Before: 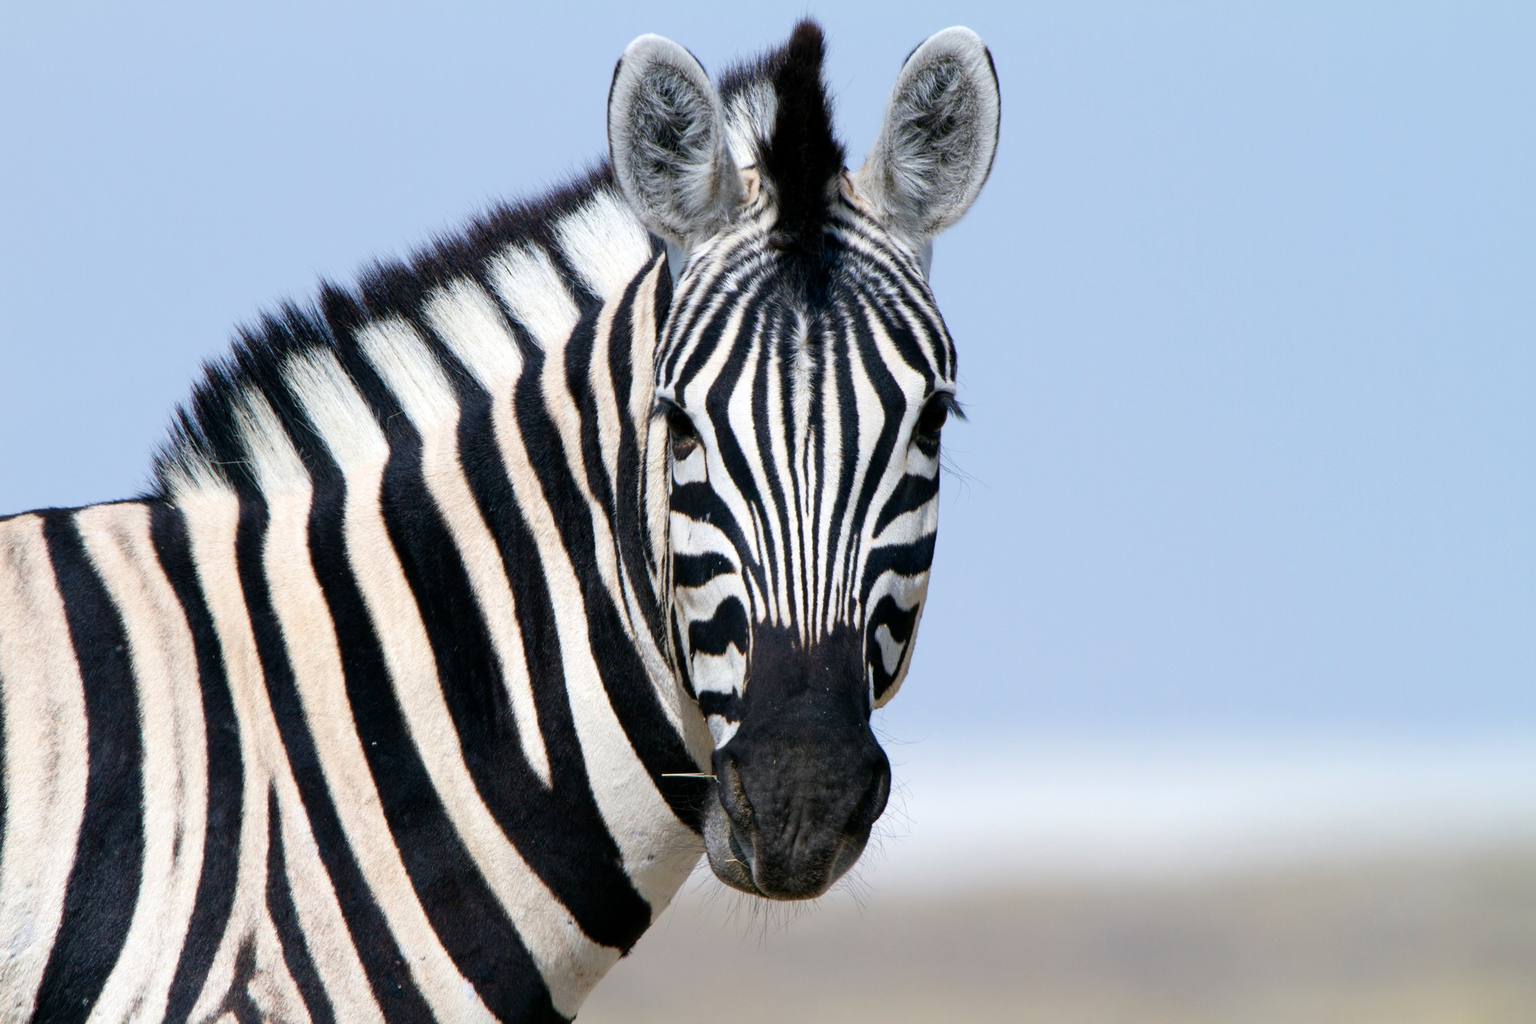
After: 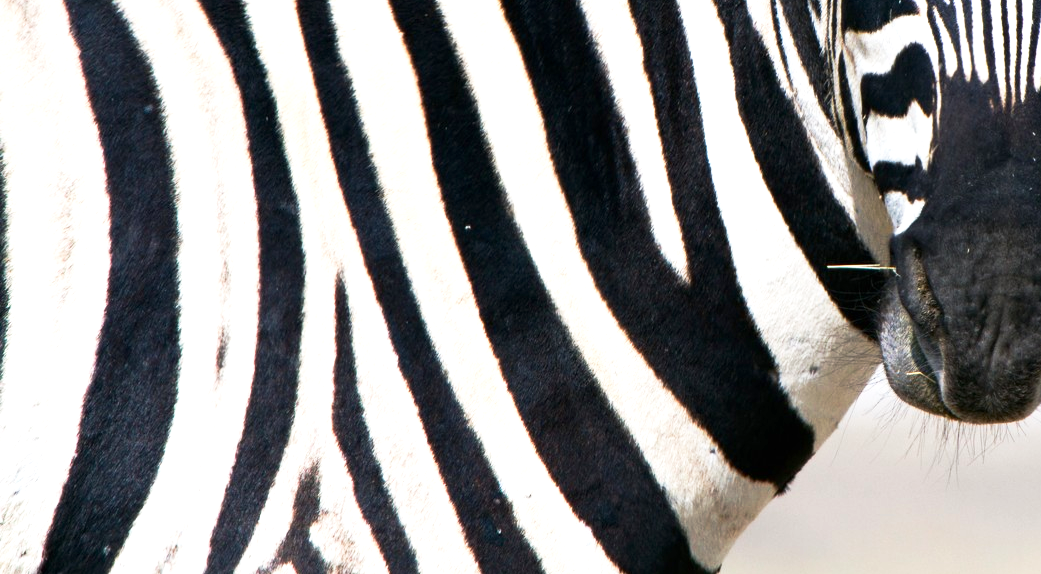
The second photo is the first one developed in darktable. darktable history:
crop and rotate: top 54.878%, right 45.732%, bottom 0.225%
contrast brightness saturation: contrast 0.03, brightness -0.032
base curve: curves: ch0 [(0, 0) (0.257, 0.25) (0.482, 0.586) (0.757, 0.871) (1, 1)], exposure shift 0.577, preserve colors none
exposure: black level correction 0, exposure 0.698 EV, compensate highlight preservation false
